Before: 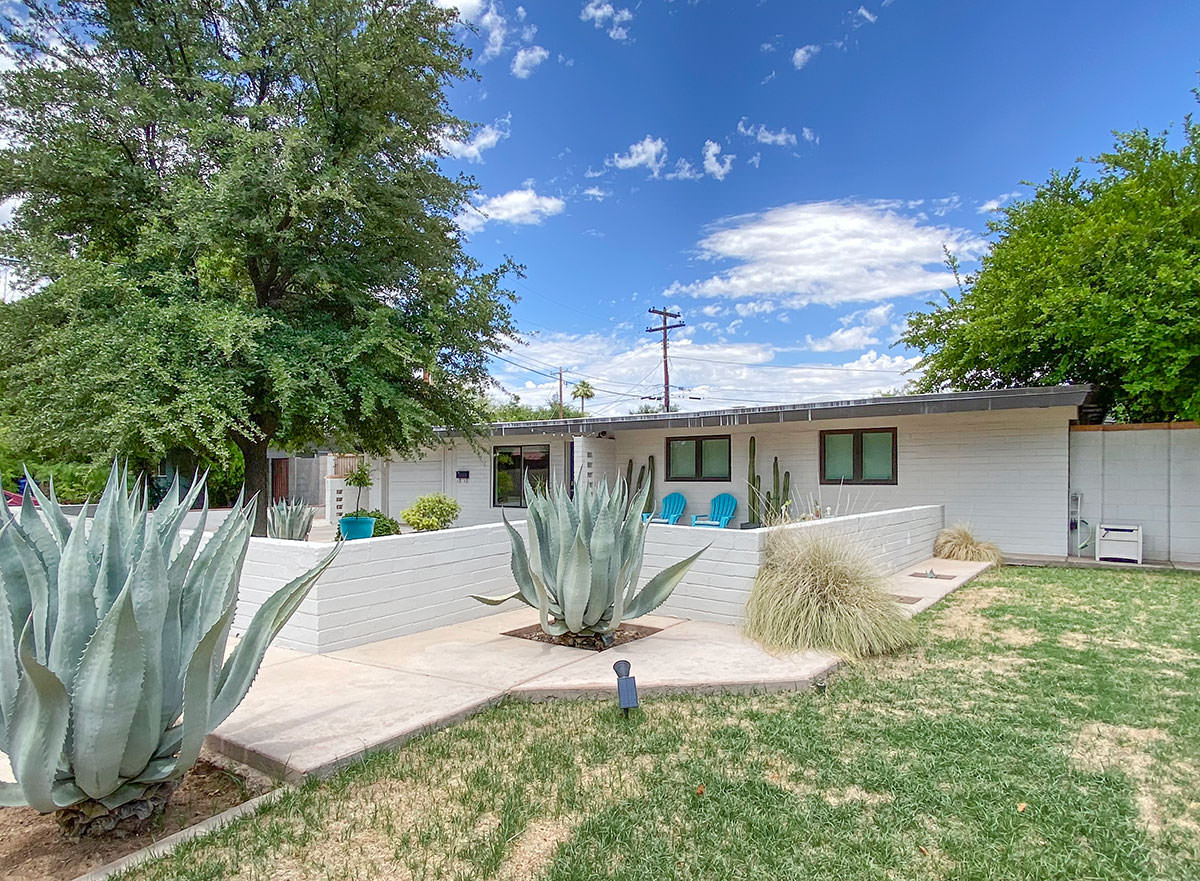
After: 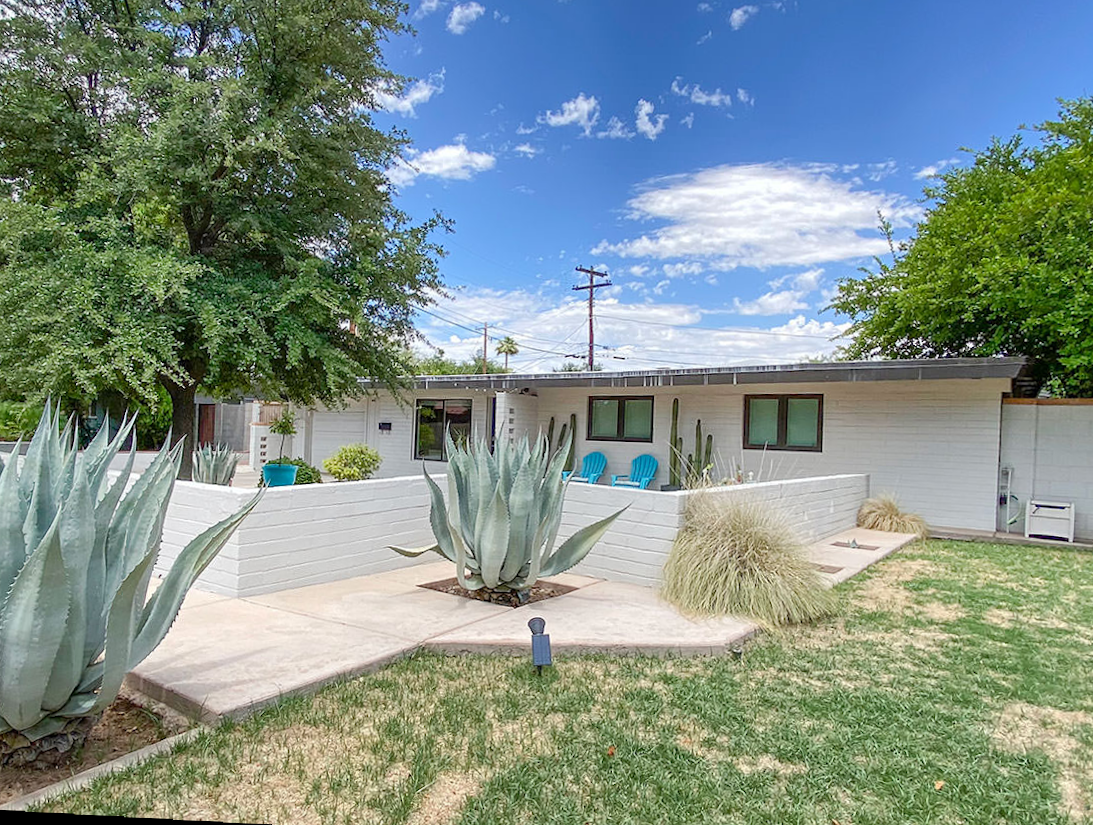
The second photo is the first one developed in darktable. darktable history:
crop and rotate: angle -1.96°, left 3.097%, top 4.154%, right 1.586%, bottom 0.529%
rotate and perspective: lens shift (horizontal) -0.055, automatic cropping off
